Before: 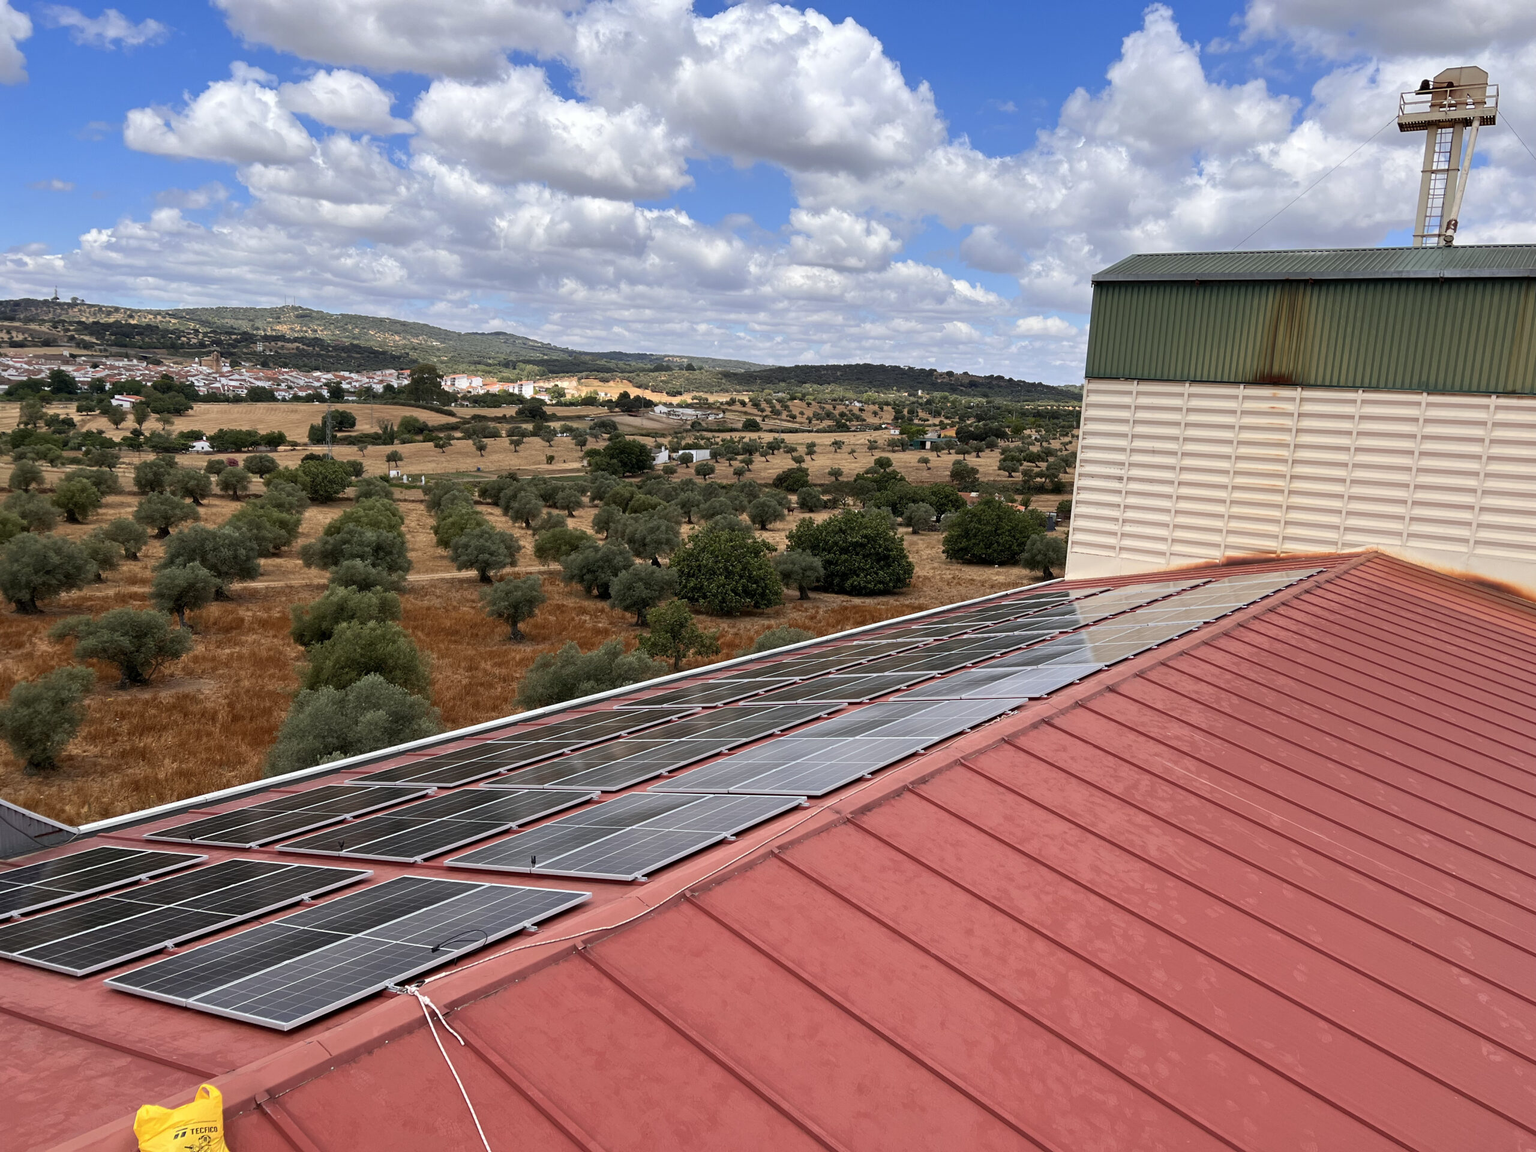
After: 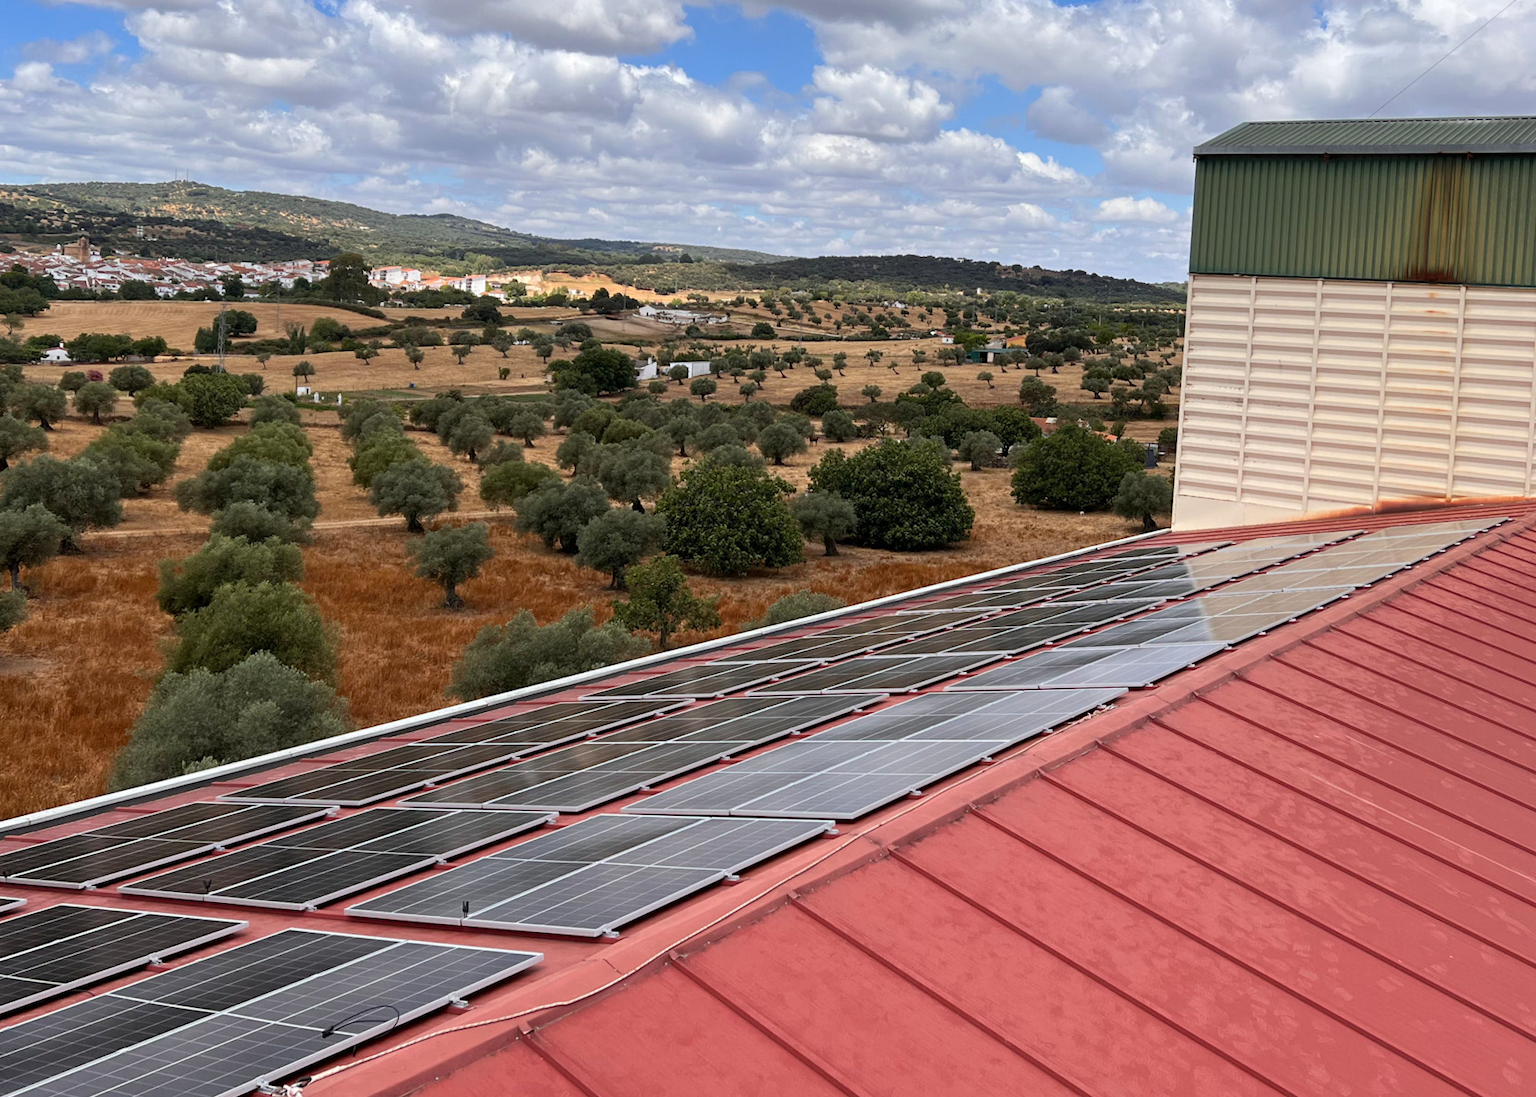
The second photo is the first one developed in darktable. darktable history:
rotate and perspective: rotation 0.215°, lens shift (vertical) -0.139, crop left 0.069, crop right 0.939, crop top 0.002, crop bottom 0.996
crop: left 7.856%, top 11.836%, right 10.12%, bottom 15.387%
